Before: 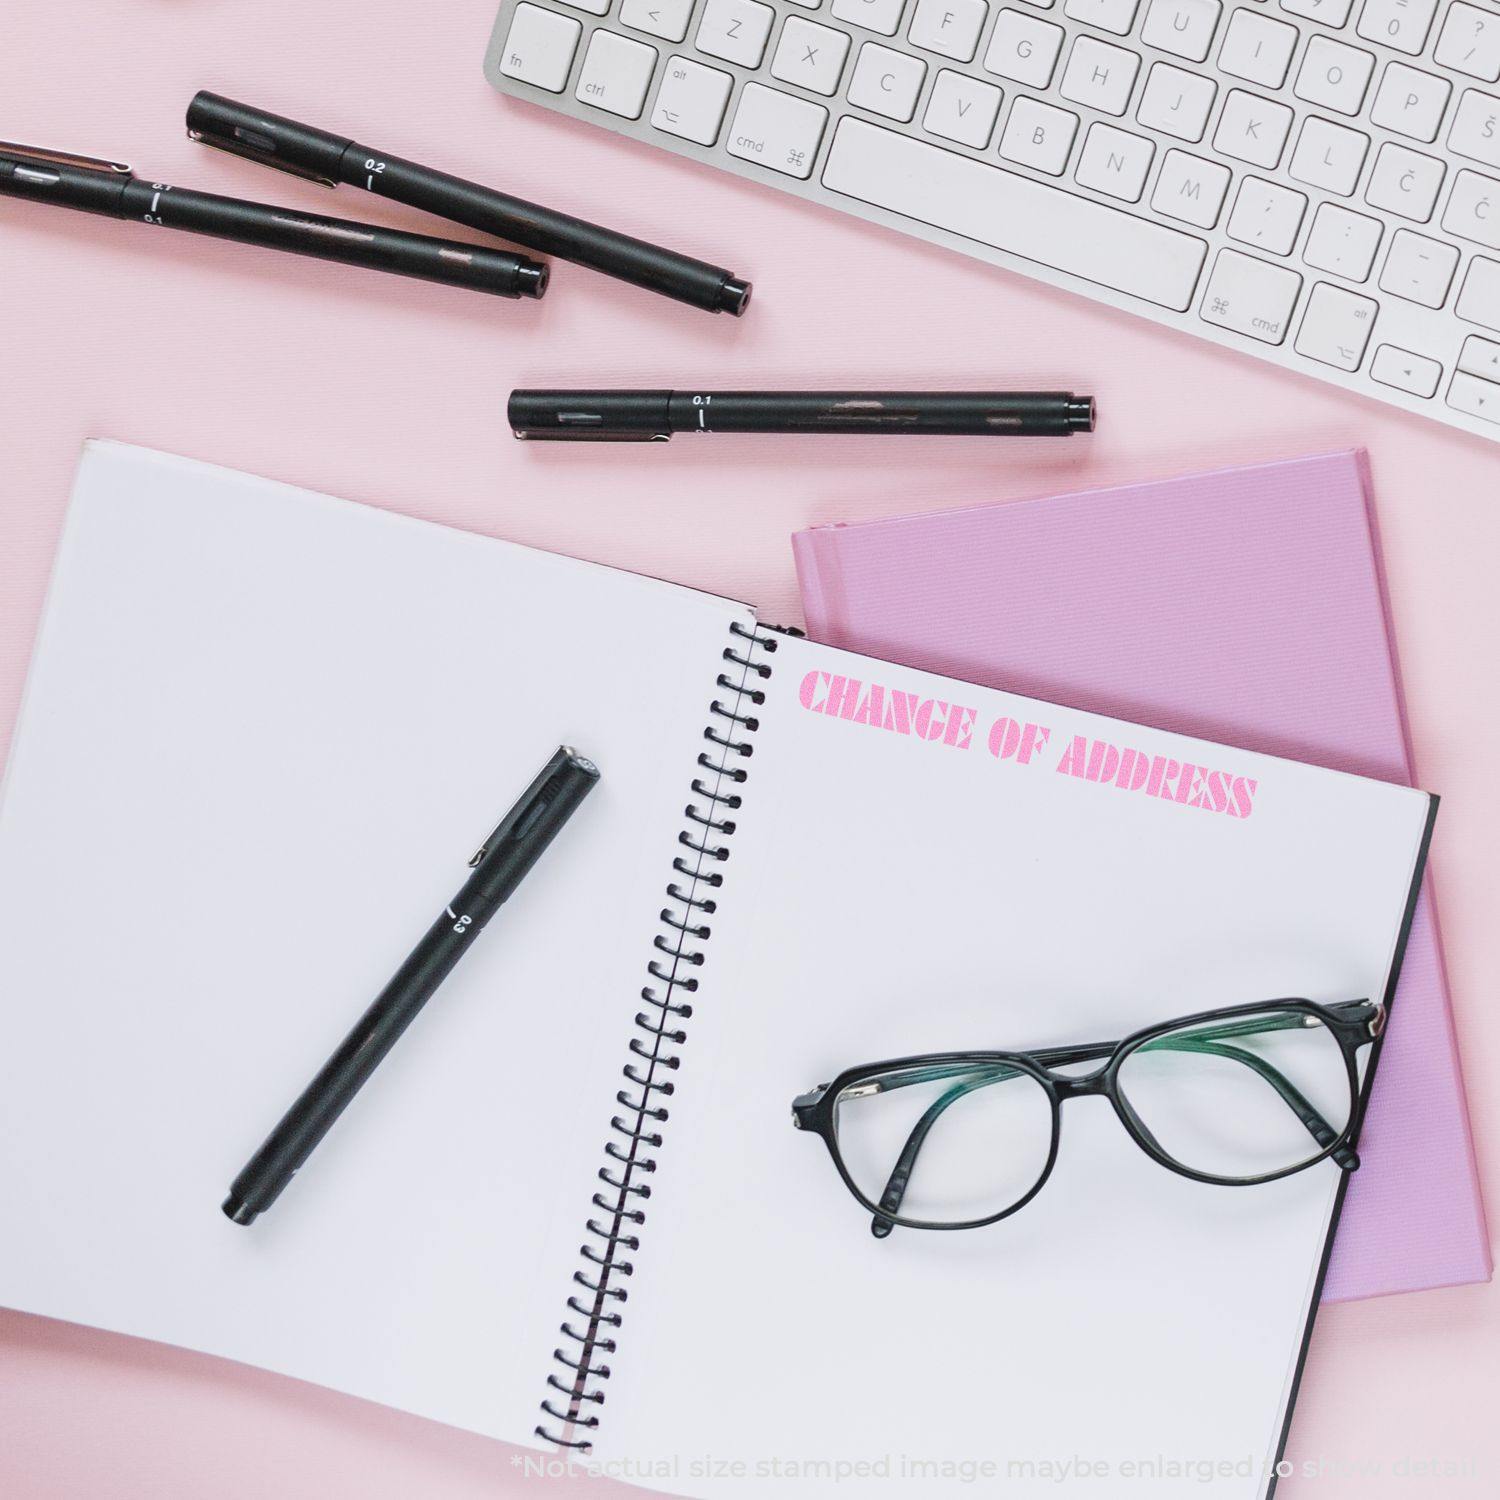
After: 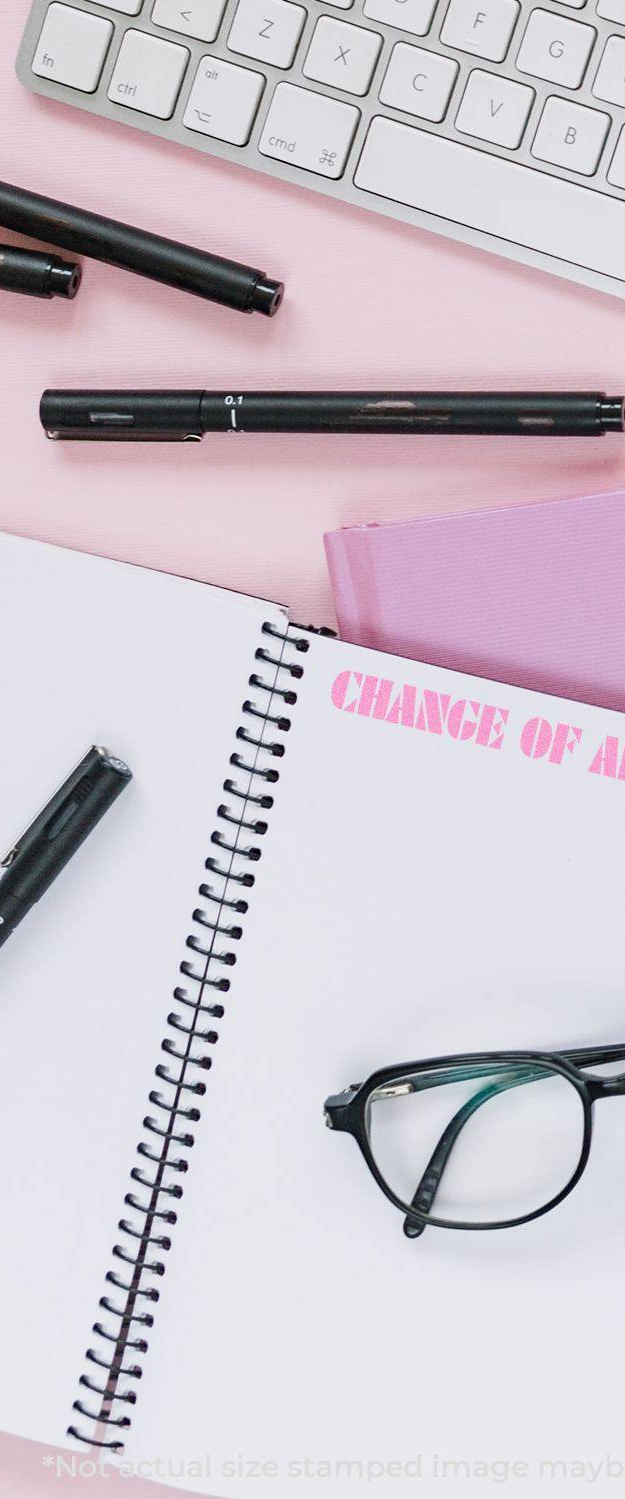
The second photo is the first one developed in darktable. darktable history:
crop: left 31.229%, right 27.105%
haze removal: on, module defaults
